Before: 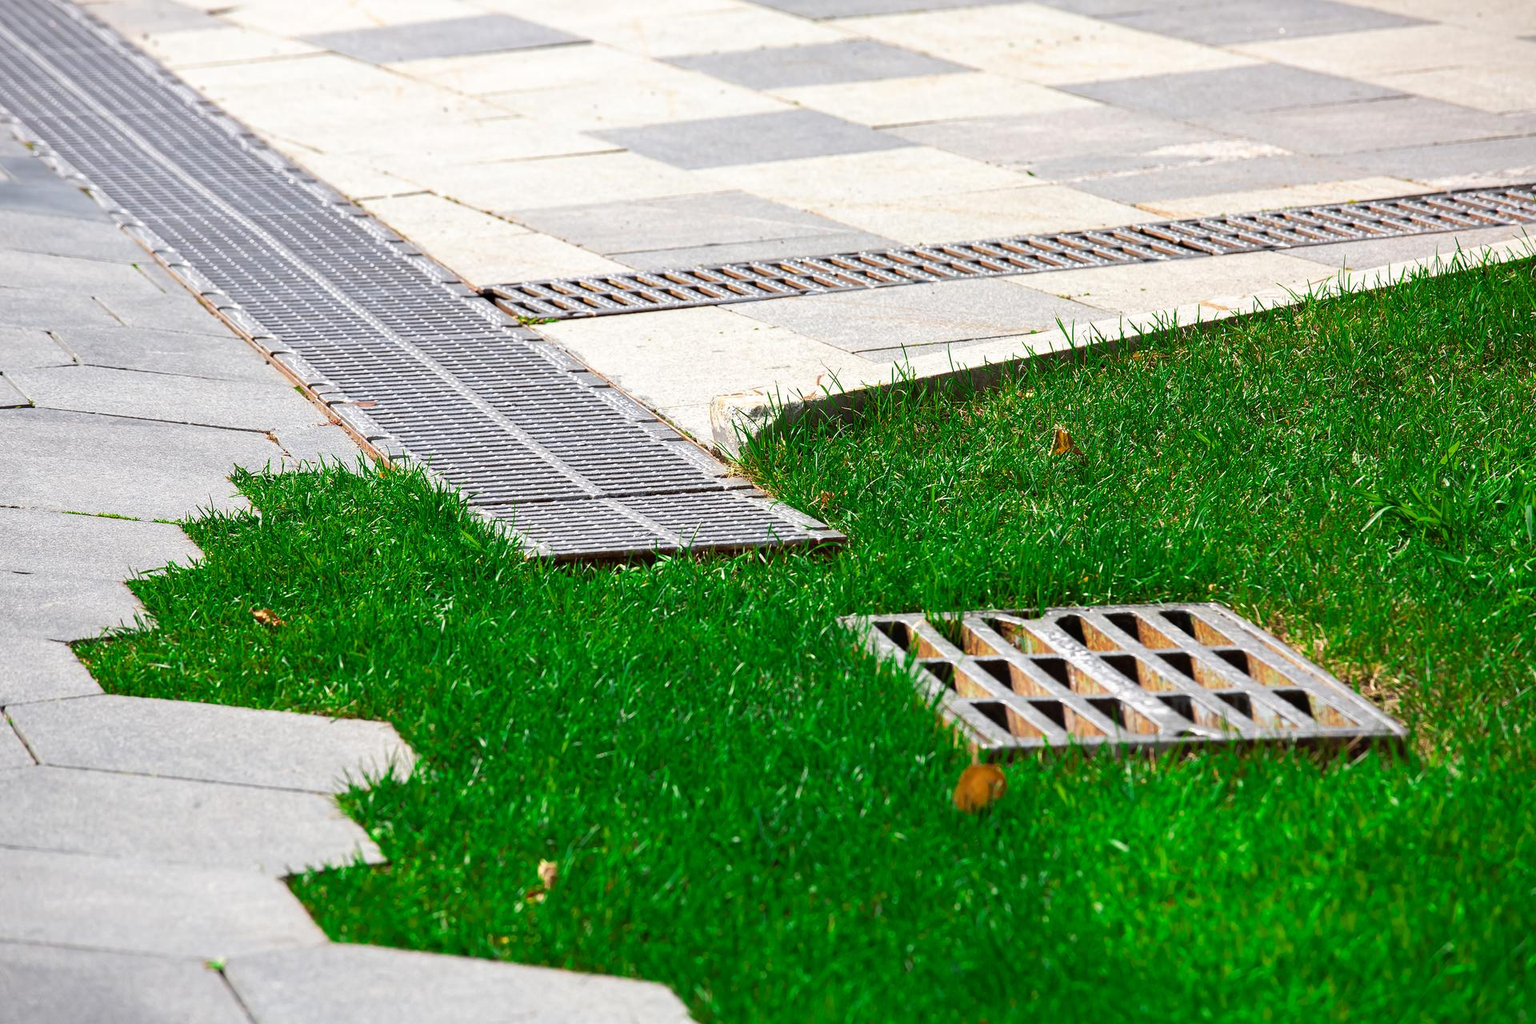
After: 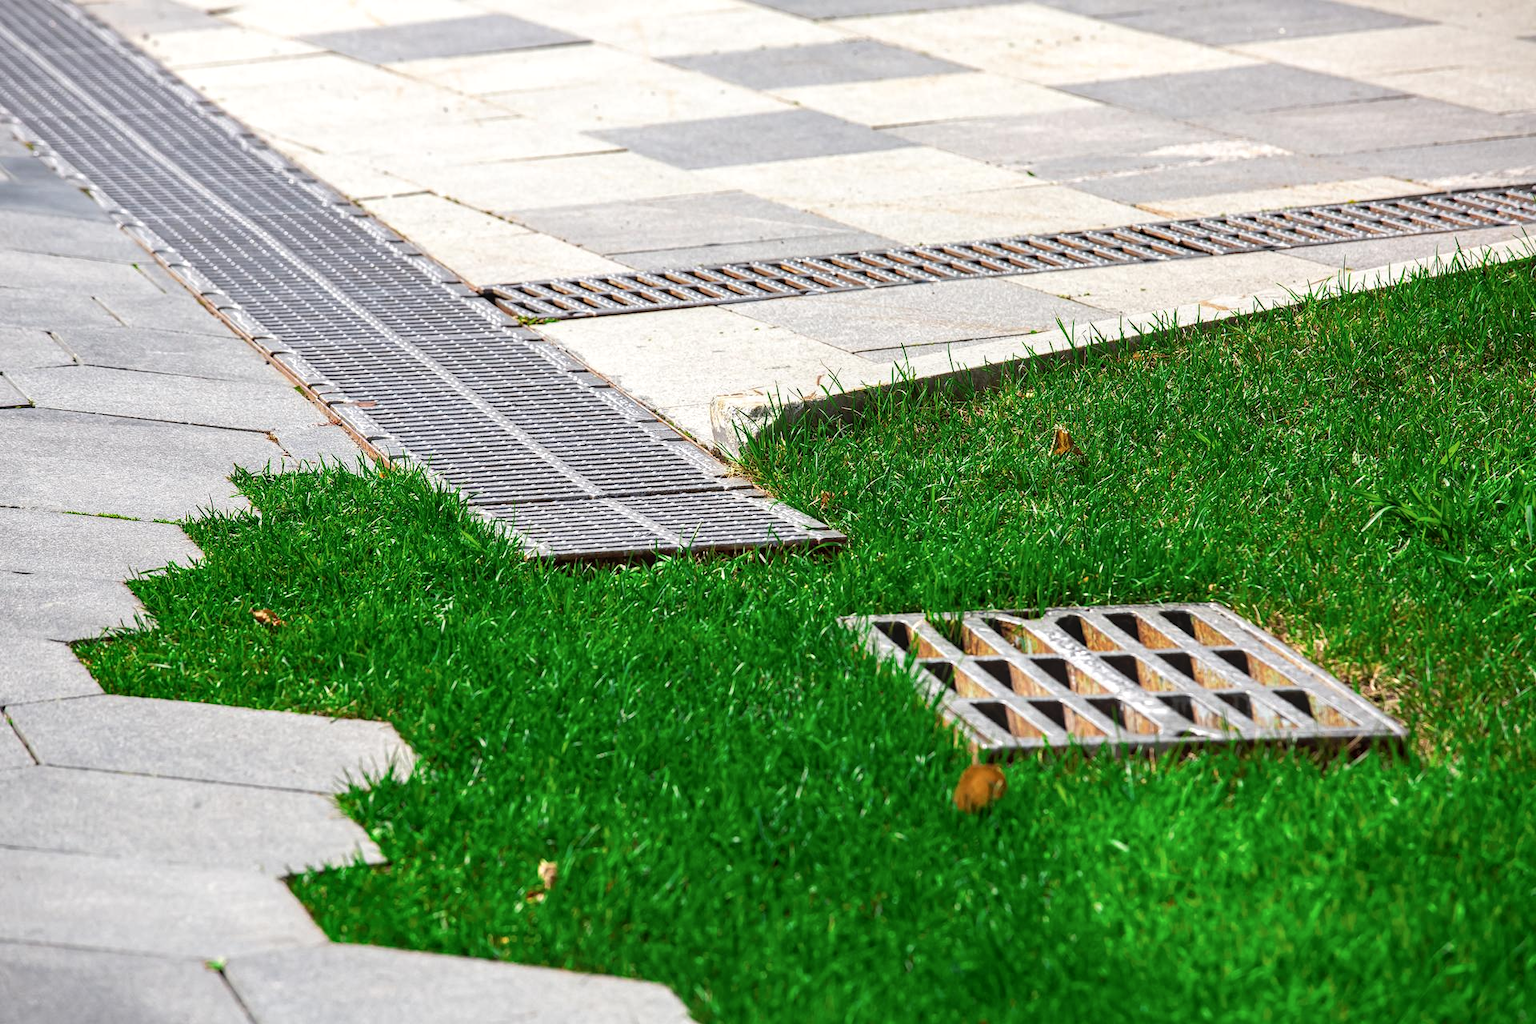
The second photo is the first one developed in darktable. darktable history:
contrast brightness saturation: saturation -0.05
local contrast: on, module defaults
